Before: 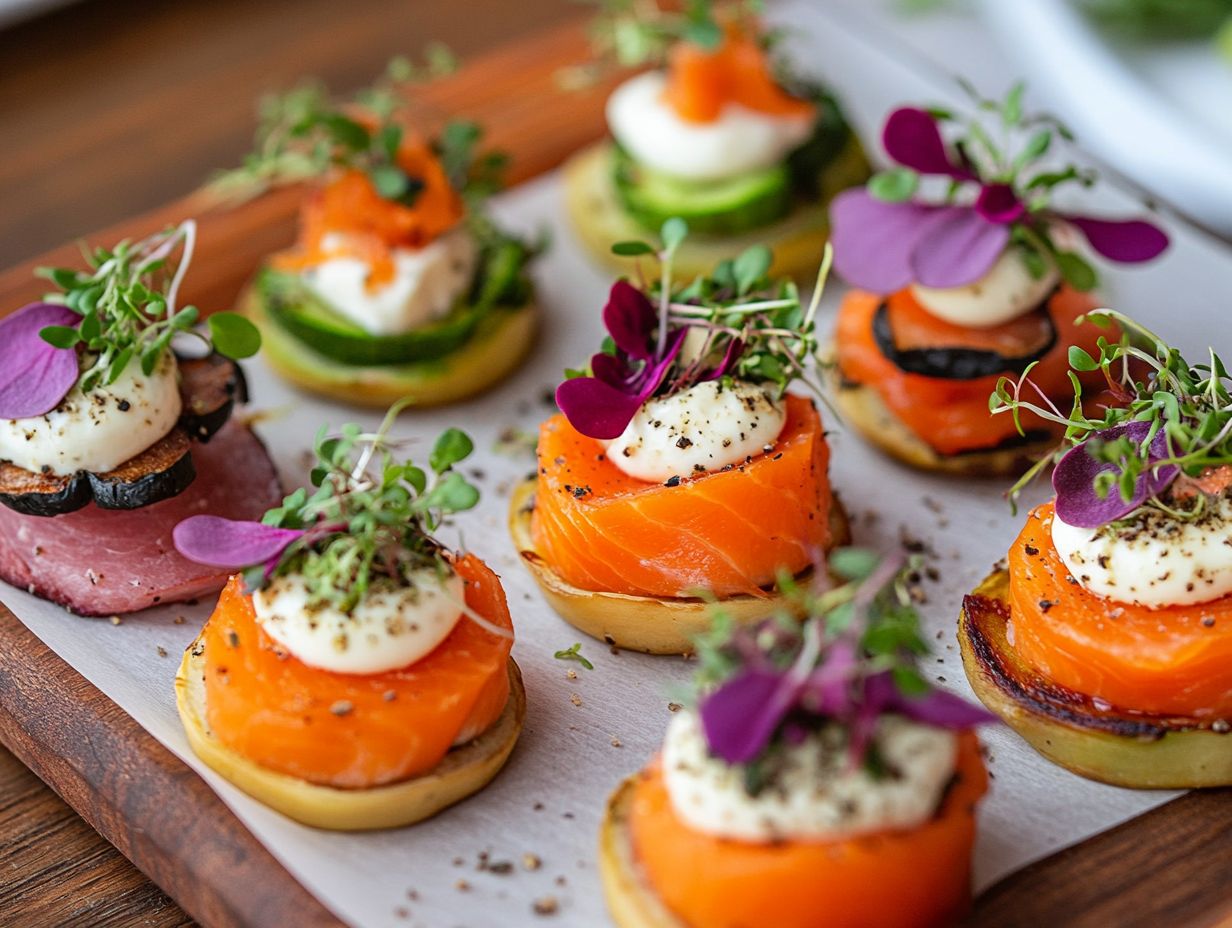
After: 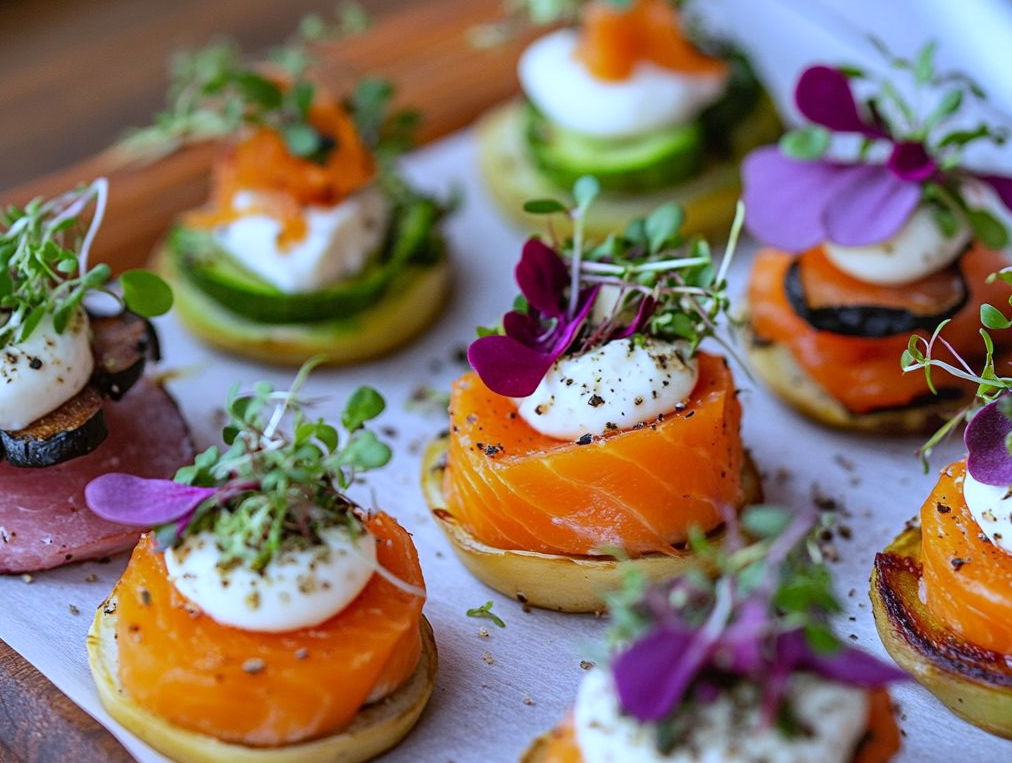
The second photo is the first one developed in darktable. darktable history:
white balance: red 0.871, blue 1.249
crop and rotate: left 7.196%, top 4.574%, right 10.605%, bottom 13.178%
